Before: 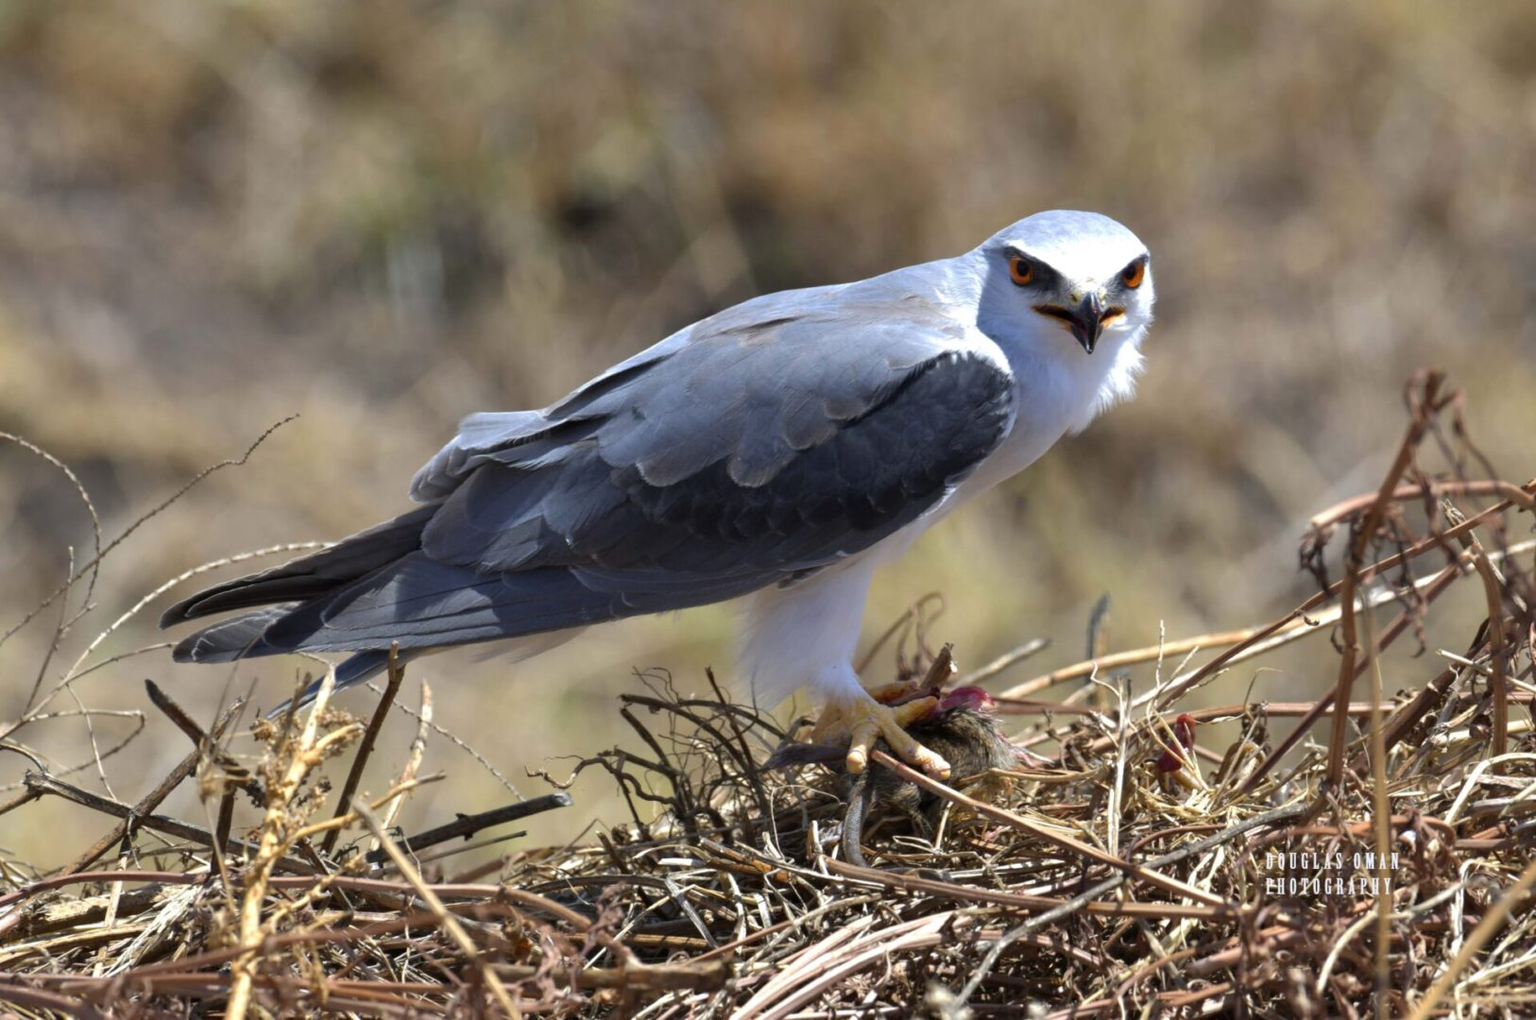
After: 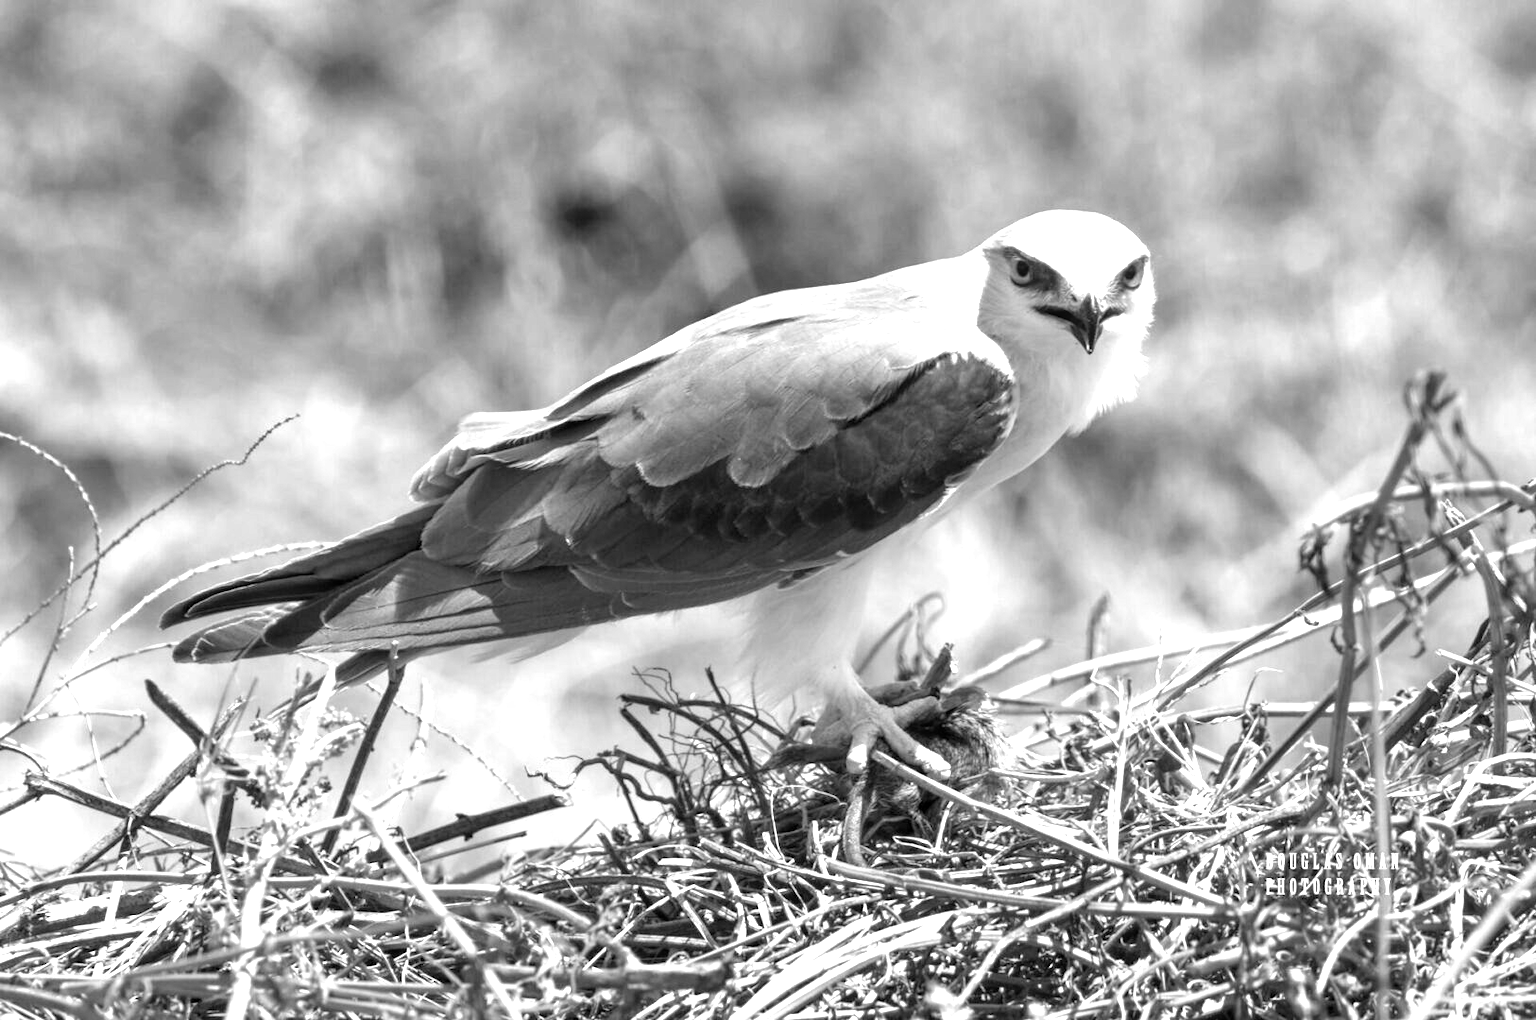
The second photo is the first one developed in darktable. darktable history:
exposure: exposure 1.25 EV, compensate exposure bias true, compensate highlight preservation false
local contrast: on, module defaults
monochrome: a 1.94, b -0.638
